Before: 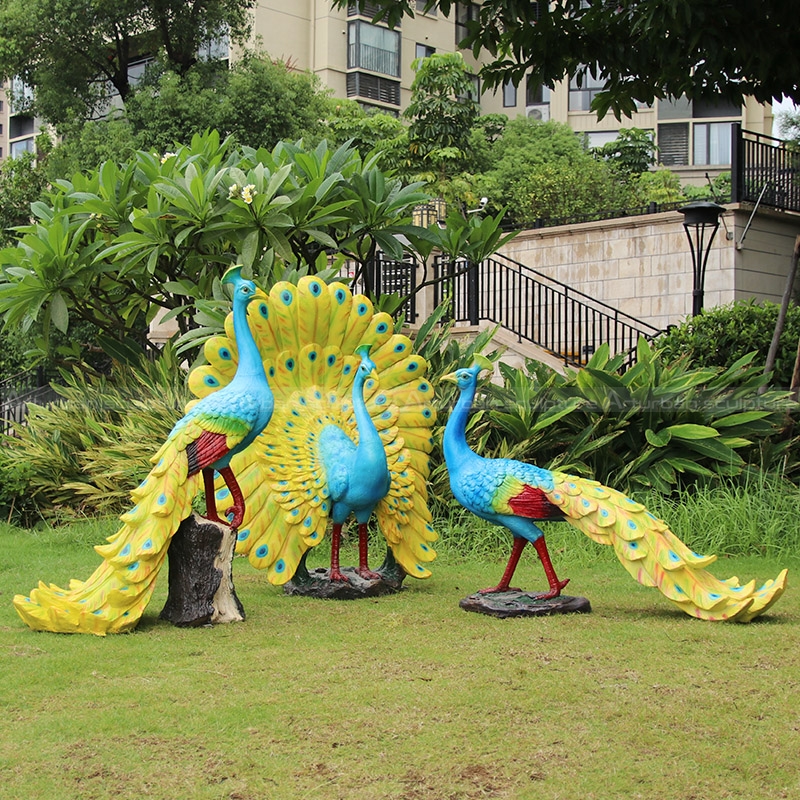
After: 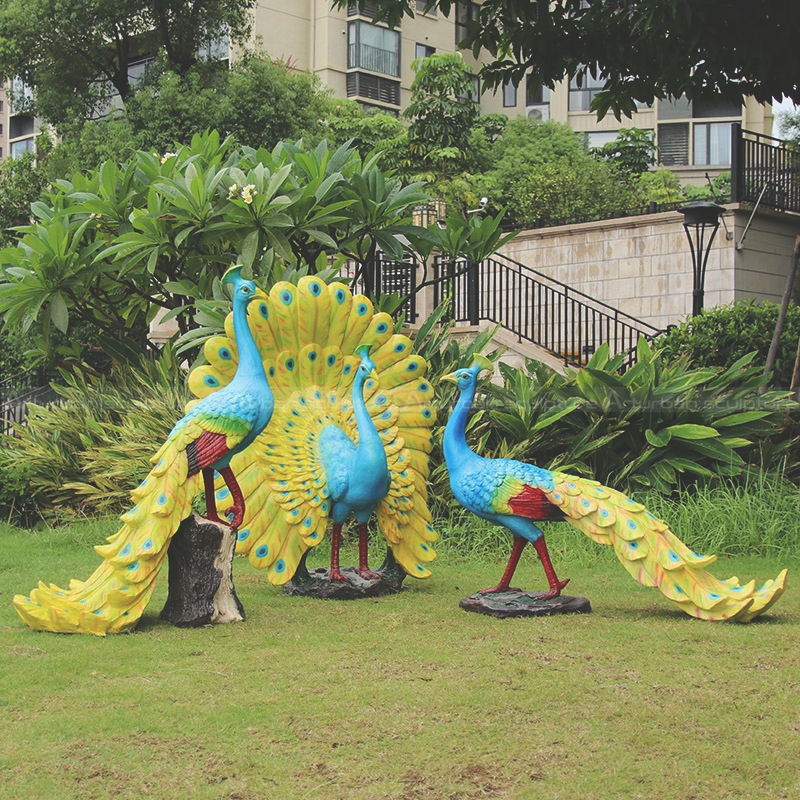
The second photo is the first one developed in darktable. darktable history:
exposure: black level correction -0.026, exposure -0.121 EV, compensate highlight preservation false
